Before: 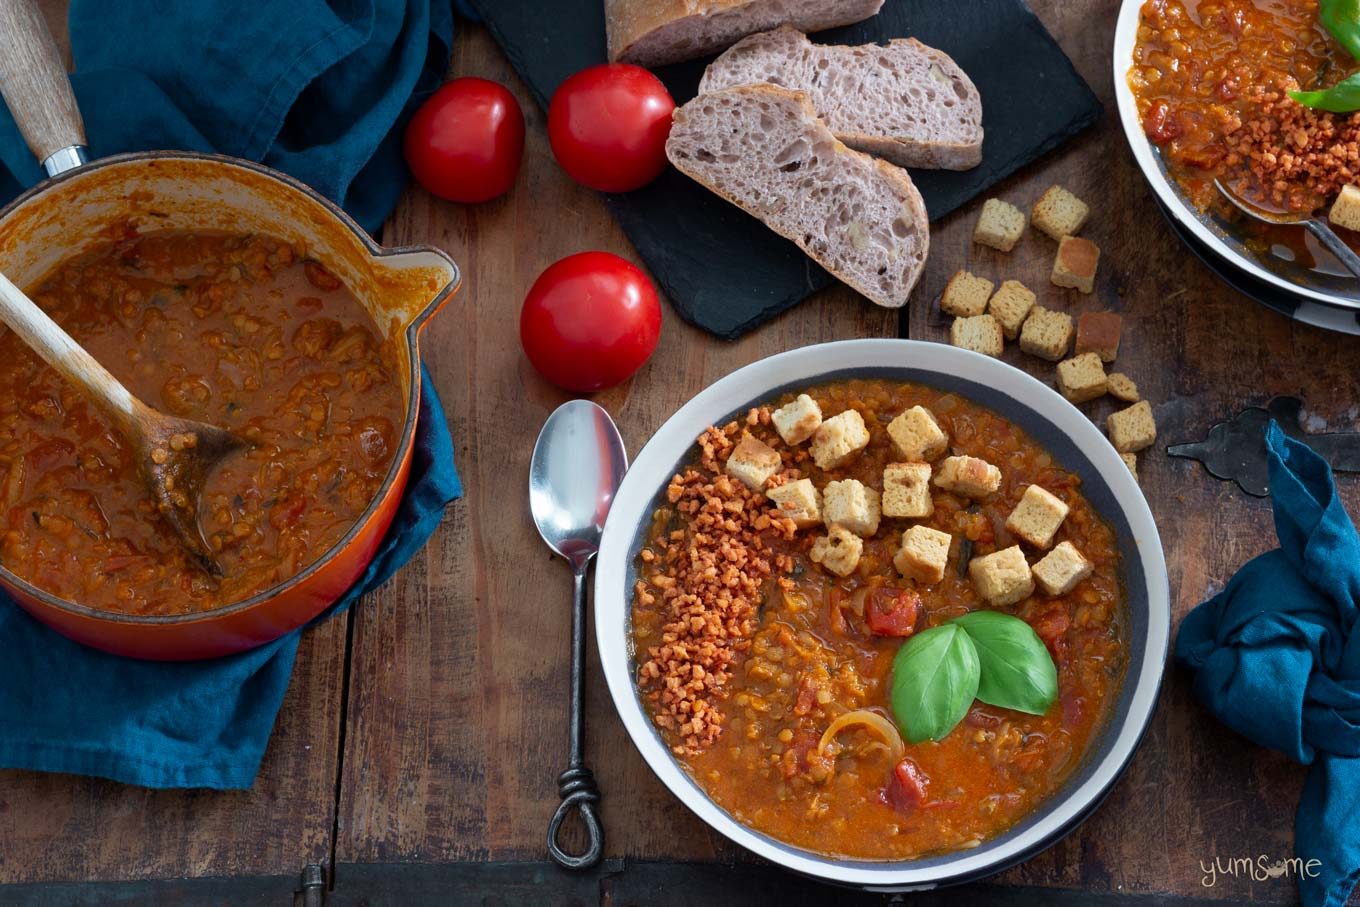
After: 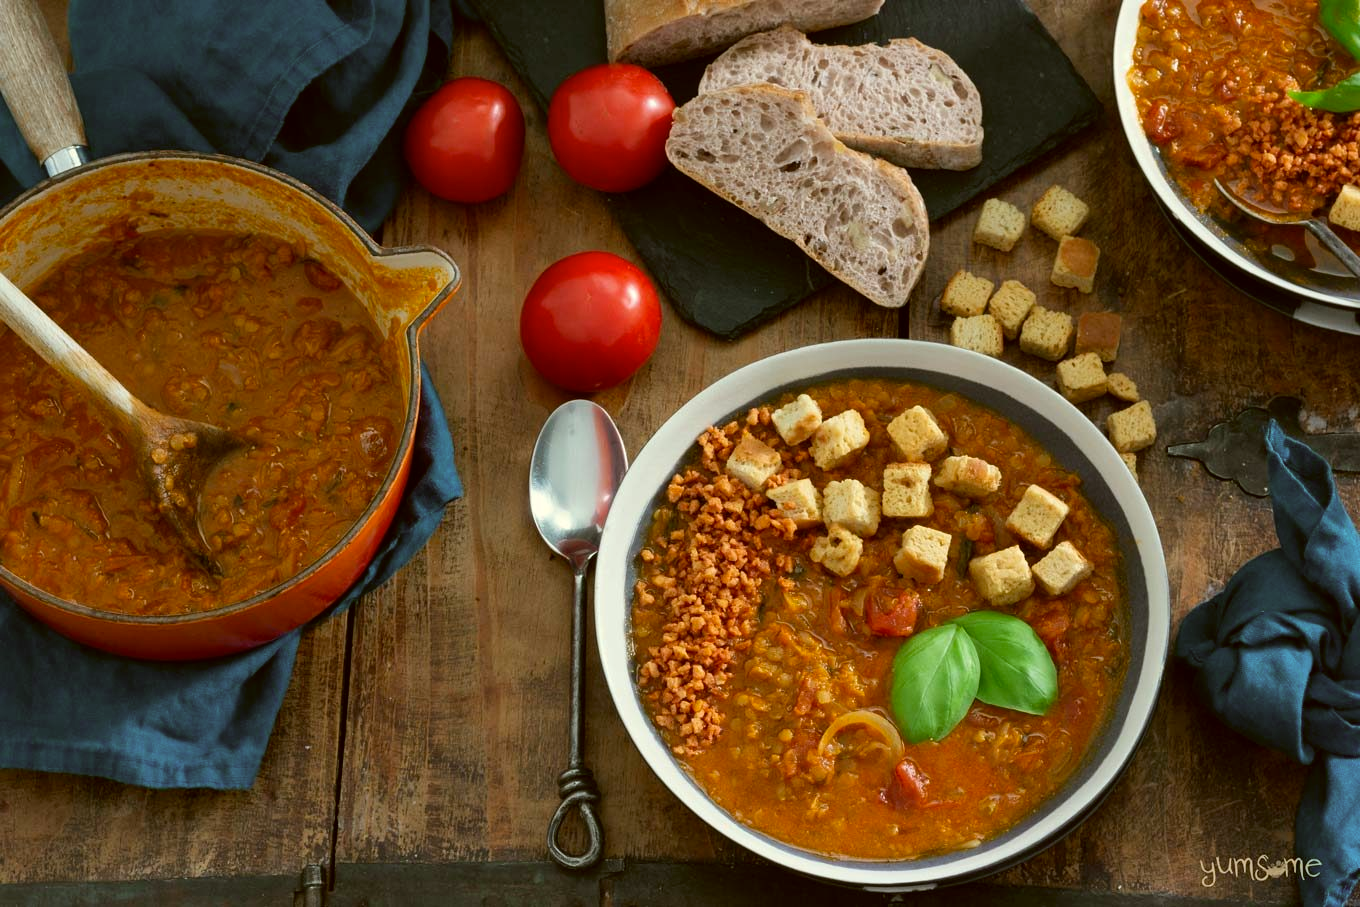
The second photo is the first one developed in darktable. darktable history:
color correction: highlights a* -1.74, highlights b* 10.39, shadows a* 0.691, shadows b* 19.88
shadows and highlights: shadows 30.85, highlights 0.864, soften with gaussian
